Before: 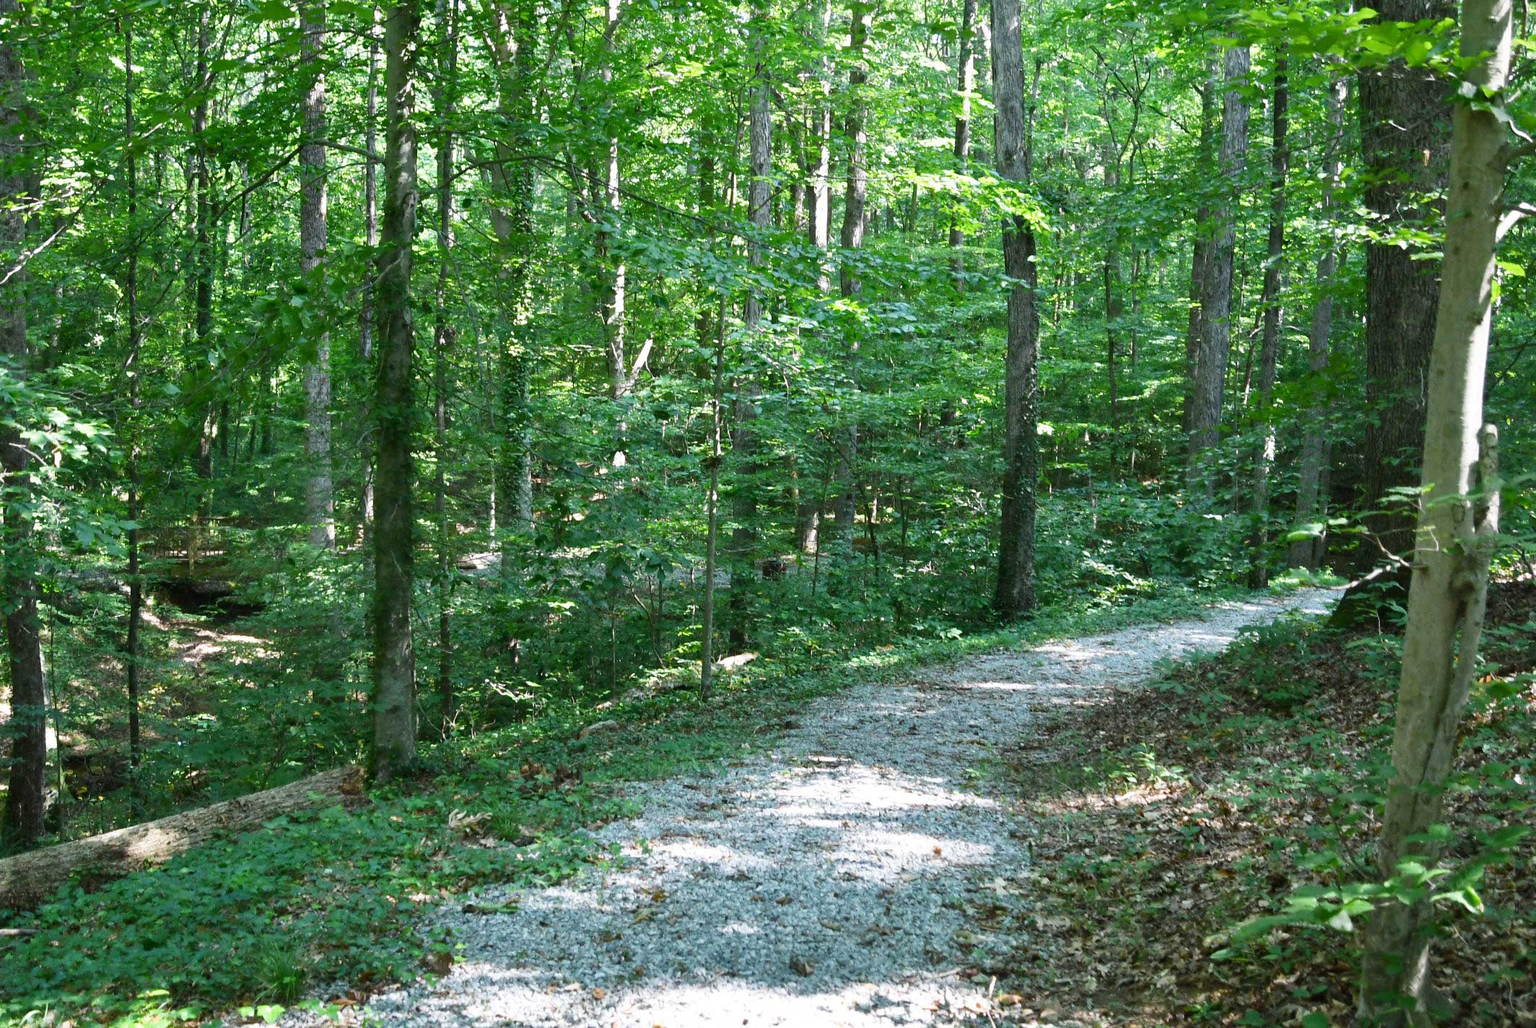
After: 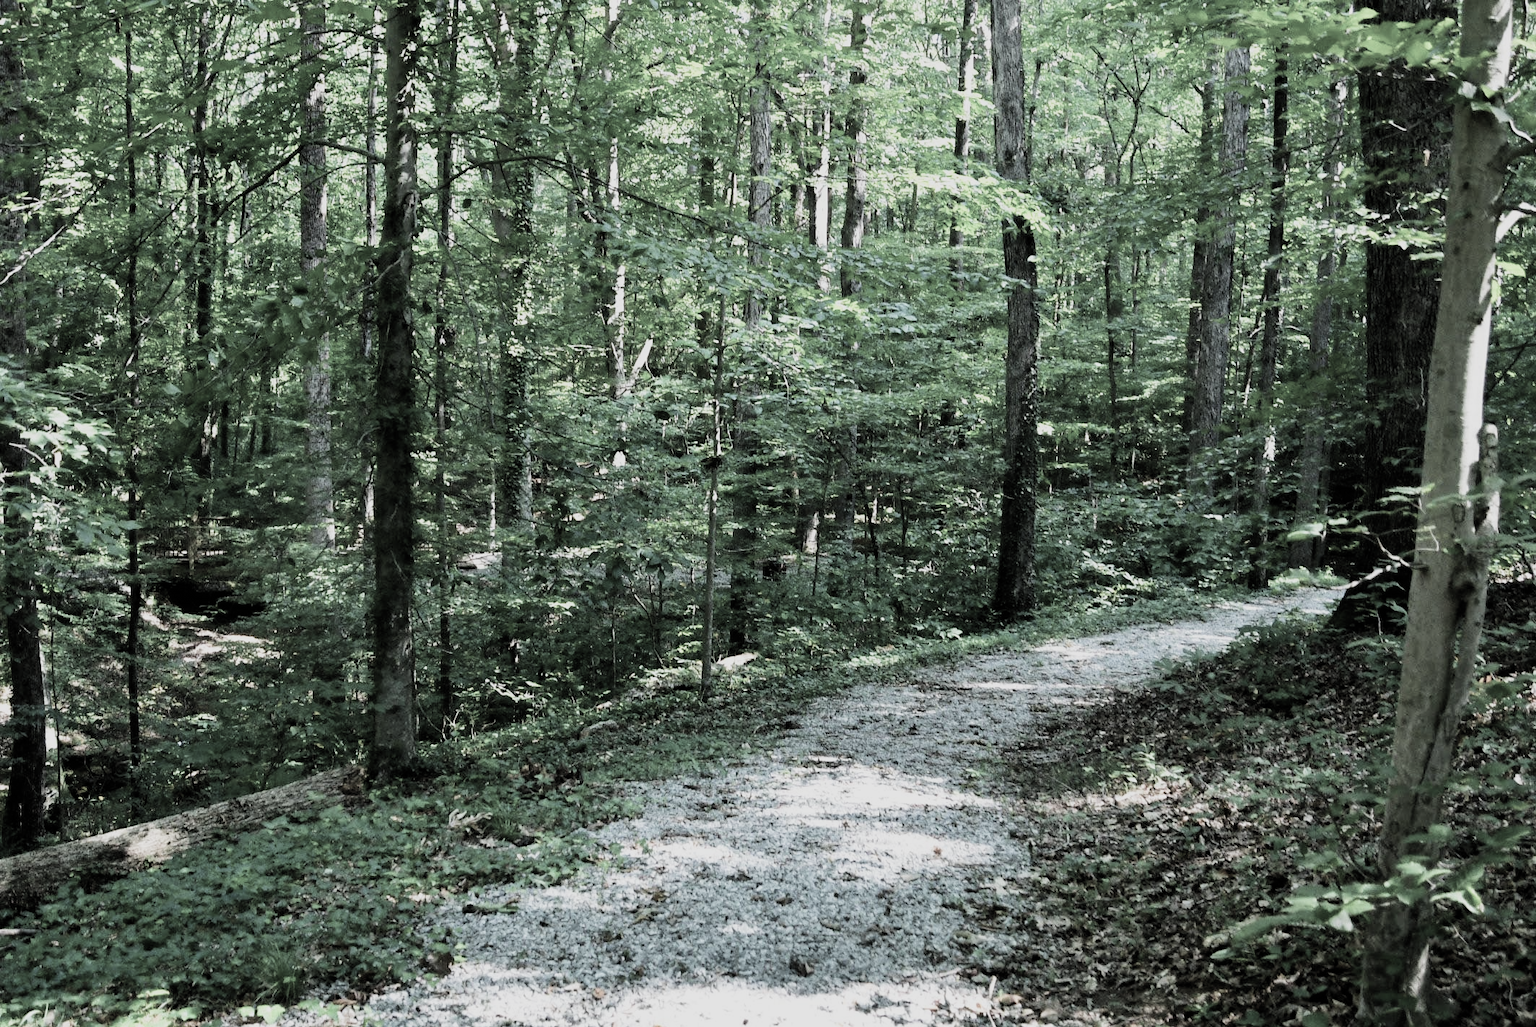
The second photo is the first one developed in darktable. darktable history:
filmic rgb: black relative exposure -5.05 EV, white relative exposure 3.51 EV, hardness 3.17, contrast 1.388, highlights saturation mix -28.63%, color science v5 (2021), contrast in shadows safe, contrast in highlights safe
